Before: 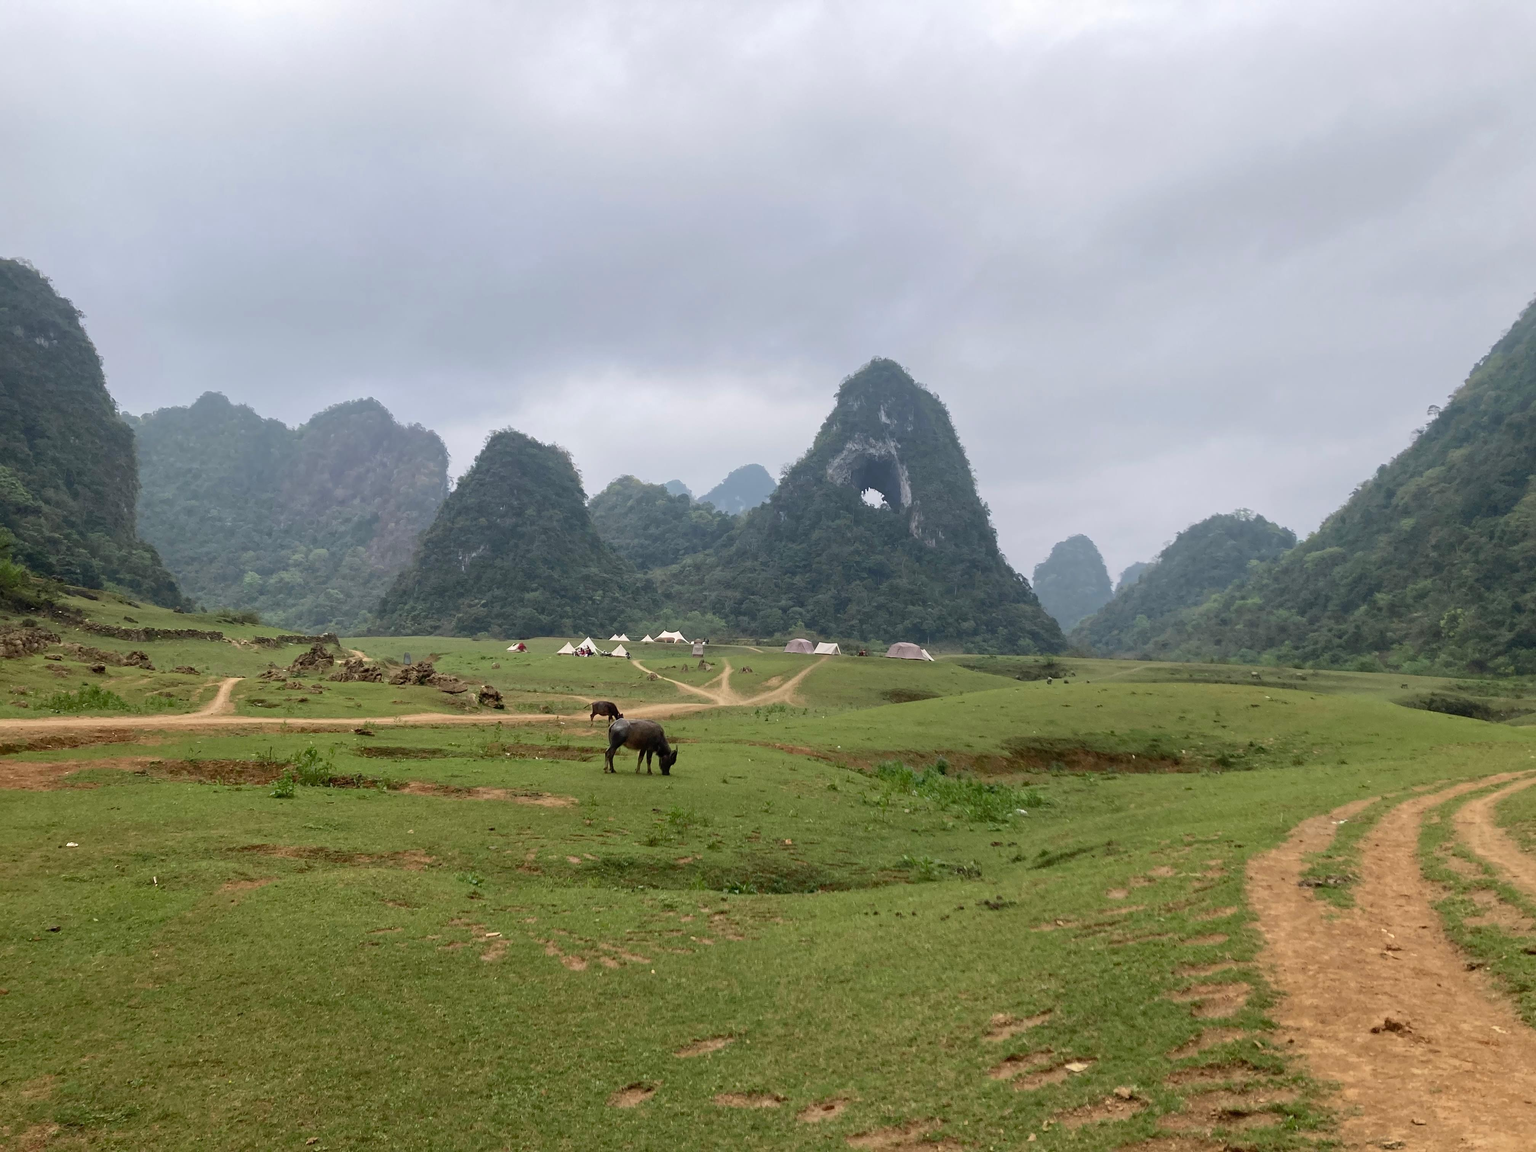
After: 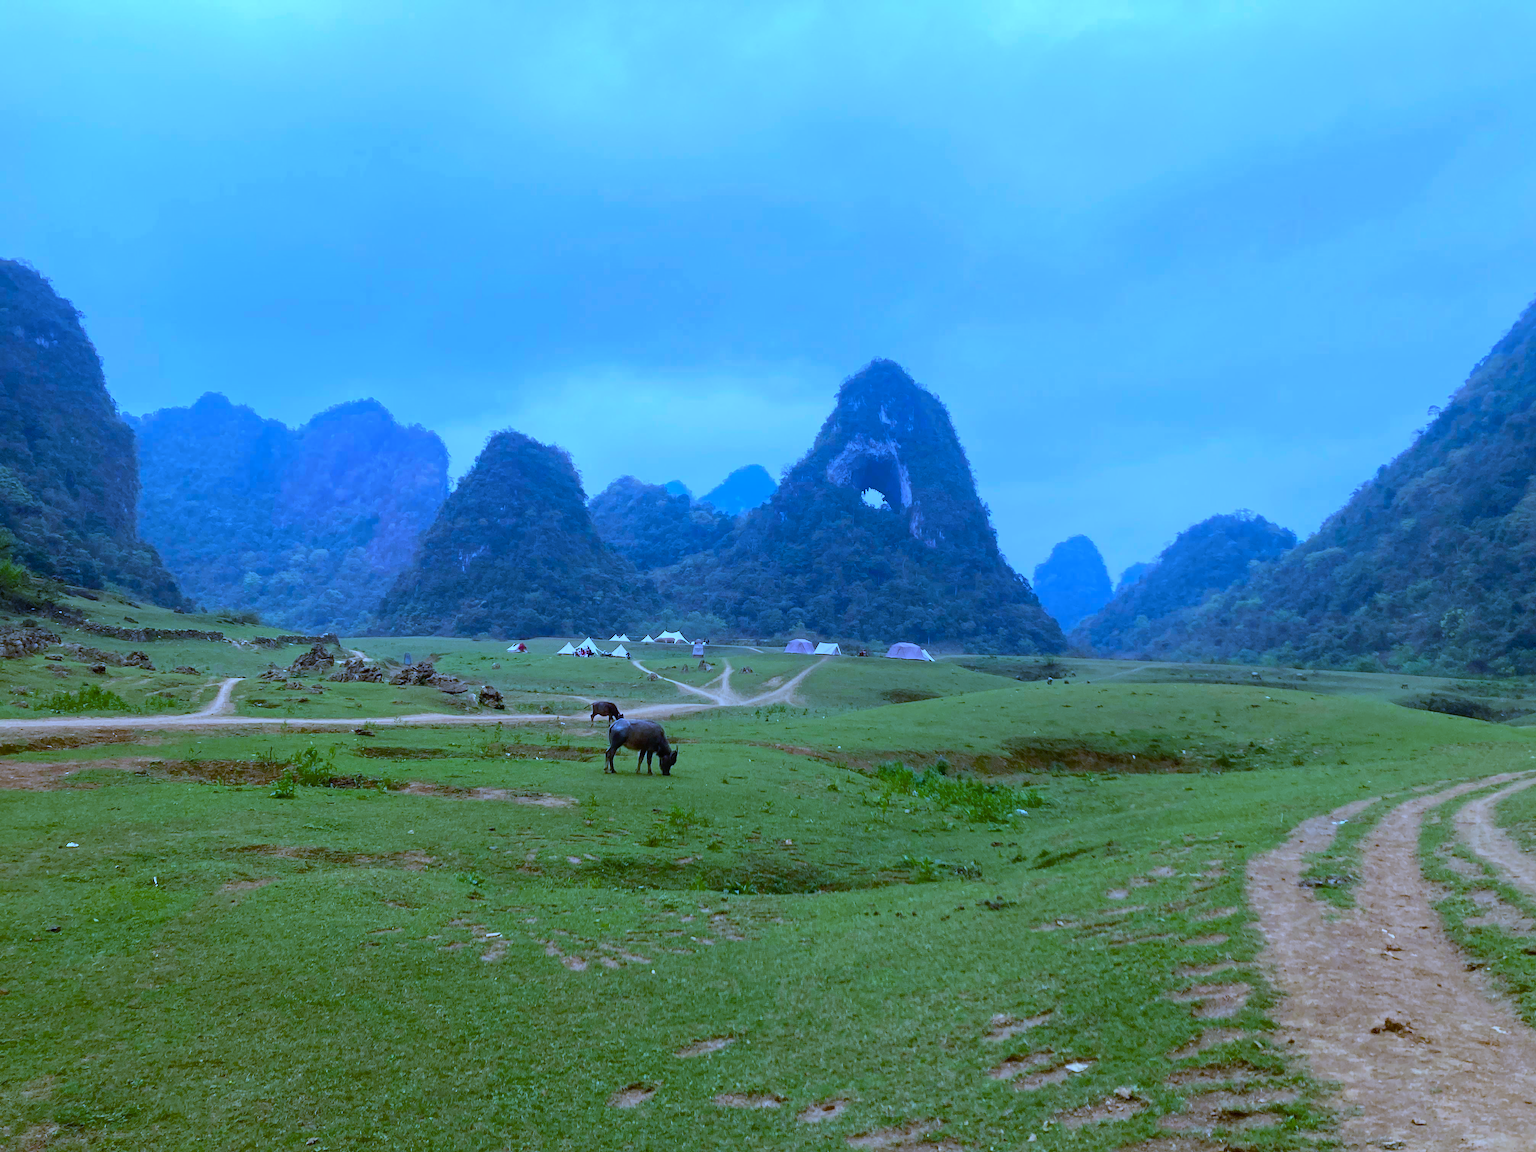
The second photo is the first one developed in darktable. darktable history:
color balance rgb: linear chroma grading › global chroma 15%, perceptual saturation grading › global saturation 30%
white balance: red 0.766, blue 1.537
